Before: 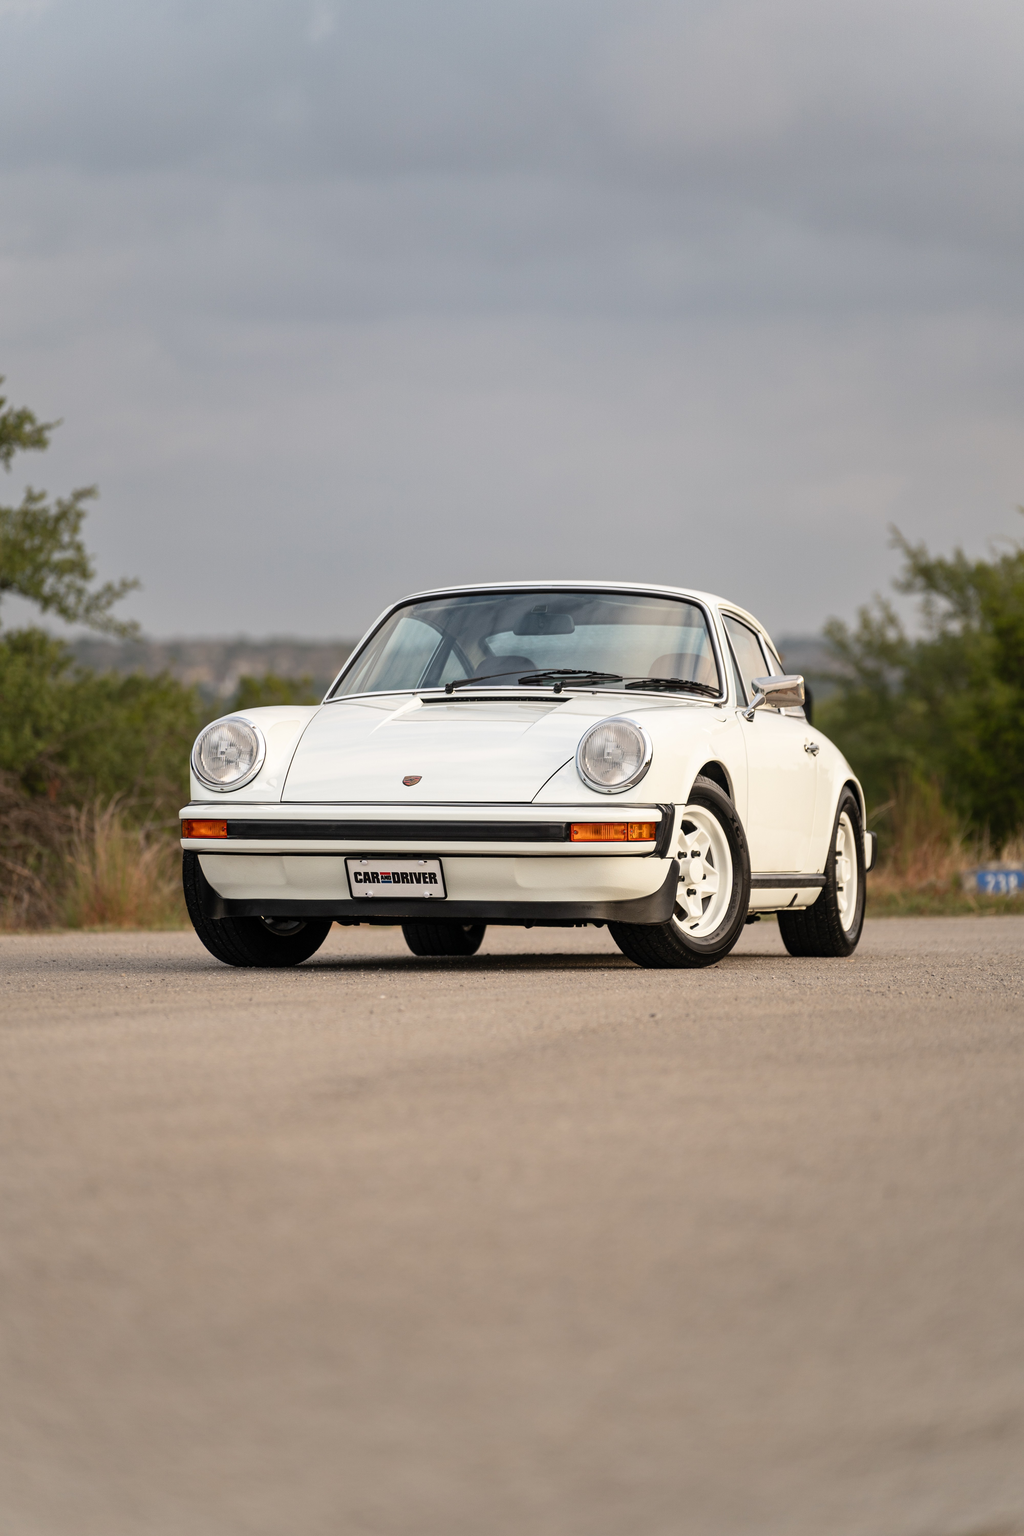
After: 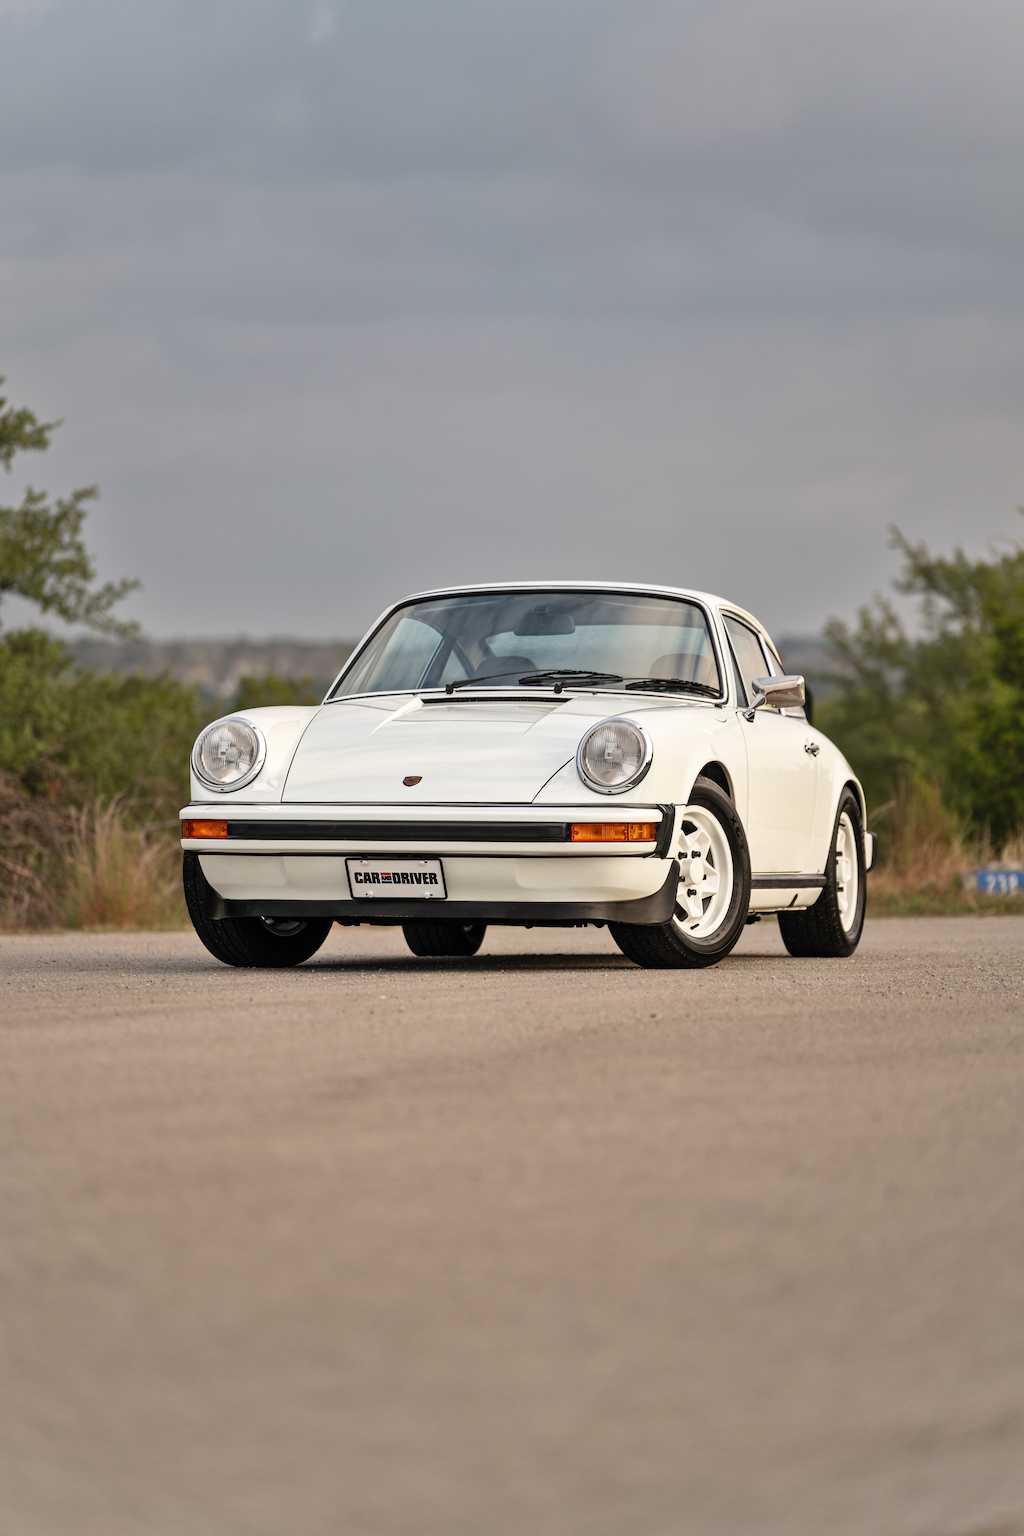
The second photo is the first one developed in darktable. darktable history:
shadows and highlights: low approximation 0.01, soften with gaussian
exposure: exposure 0.019 EV, compensate exposure bias true, compensate highlight preservation false
